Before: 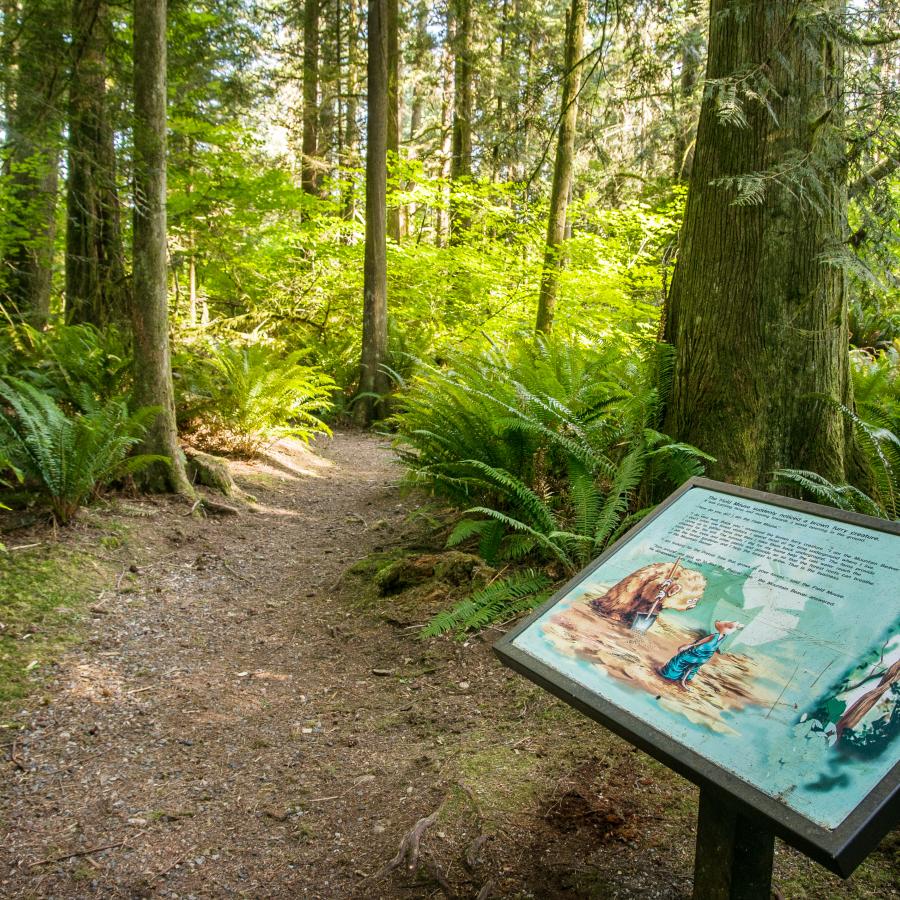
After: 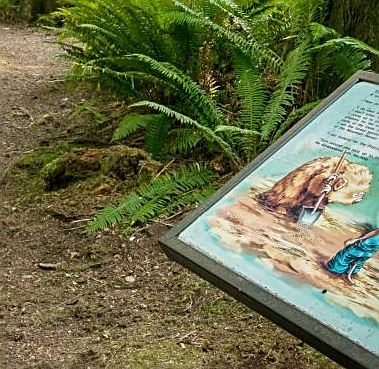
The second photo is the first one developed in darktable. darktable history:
sharpen: on, module defaults
crop: left 37.221%, top 45.169%, right 20.63%, bottom 13.777%
